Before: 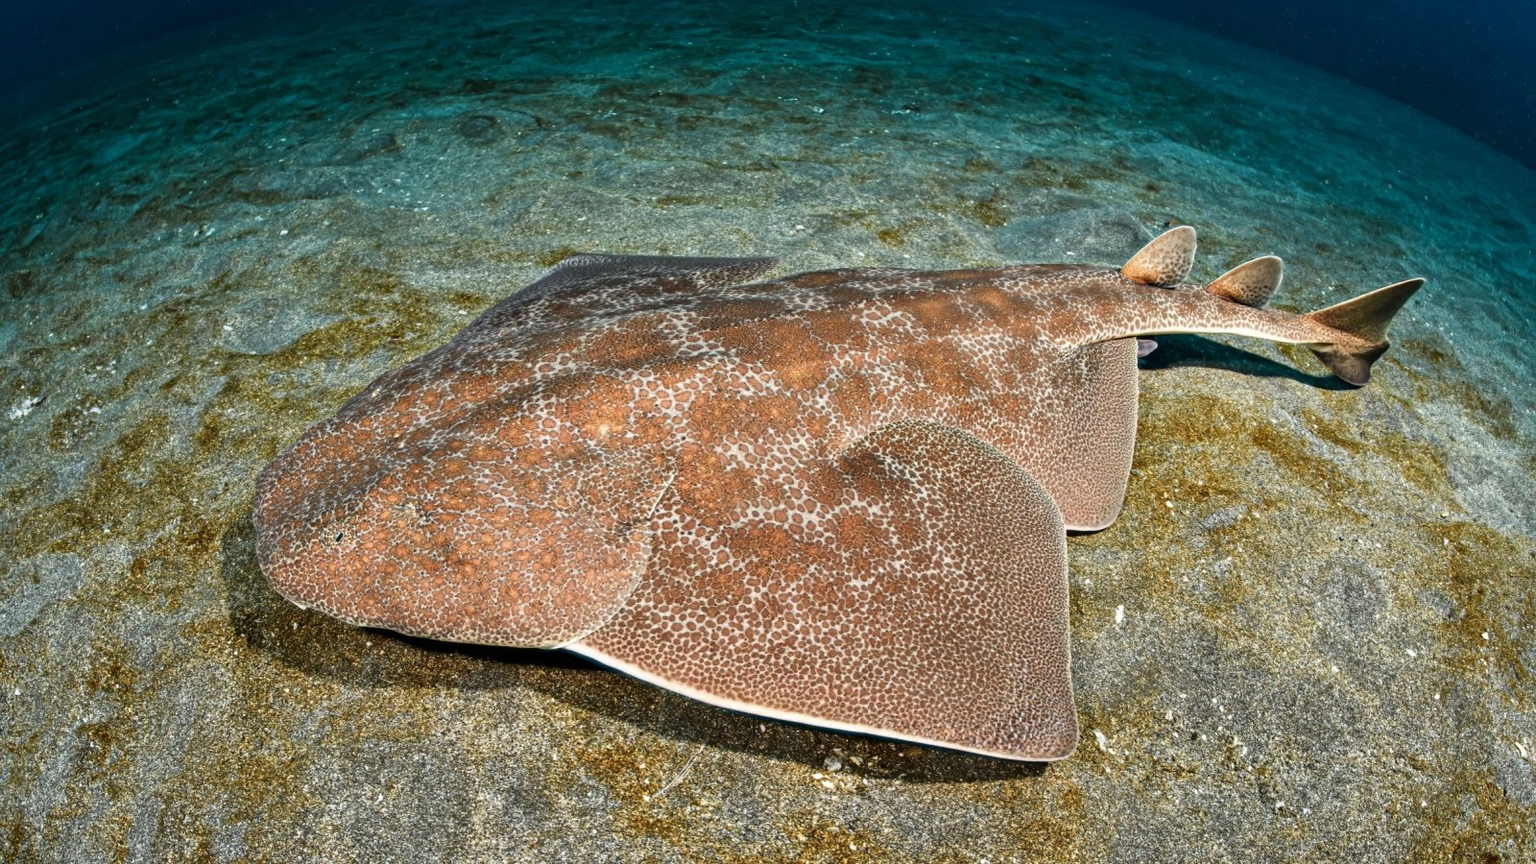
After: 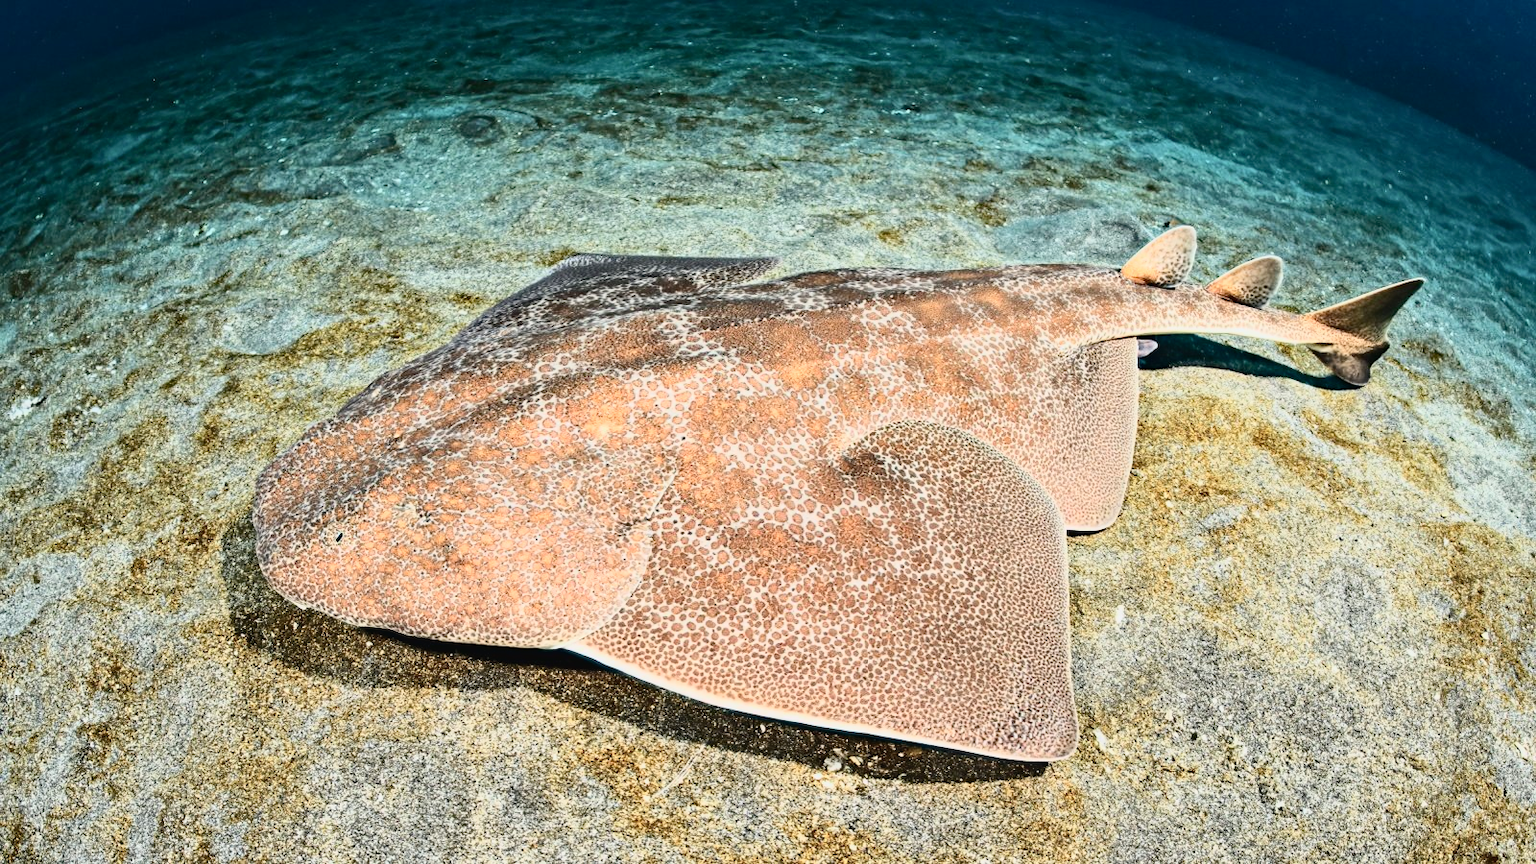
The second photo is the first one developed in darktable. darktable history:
color zones: mix 41.9%
haze removal: compatibility mode true, adaptive false
tone curve: curves: ch0 [(0, 0.026) (0.146, 0.158) (0.272, 0.34) (0.434, 0.625) (0.676, 0.871) (0.994, 0.955)], color space Lab, independent channels, preserve colors none
